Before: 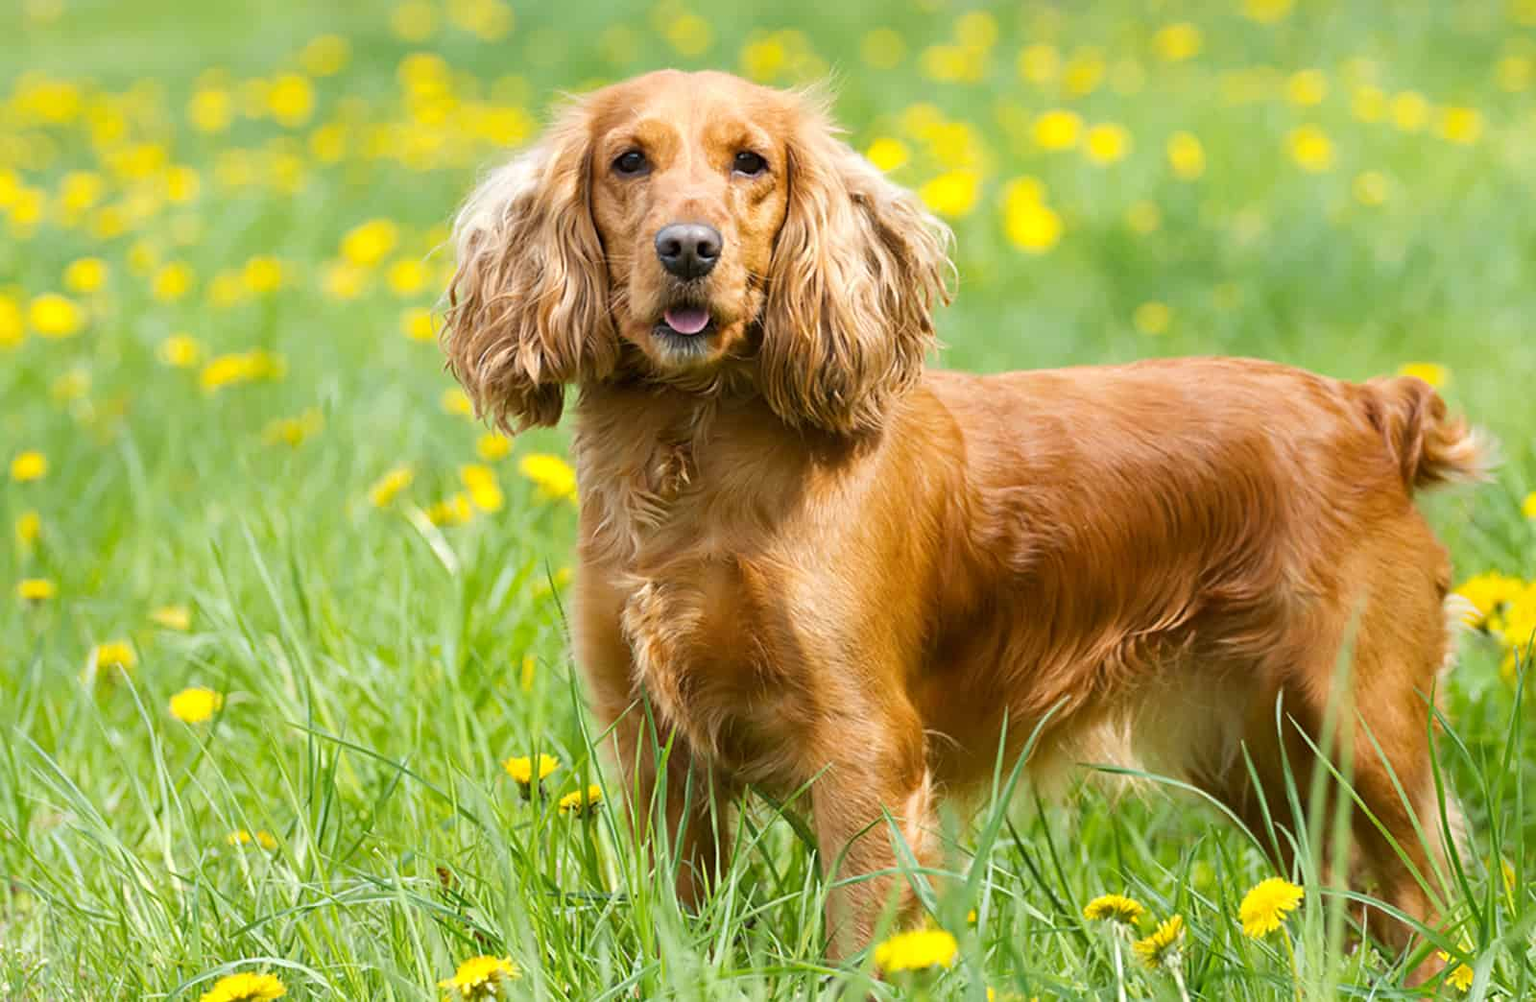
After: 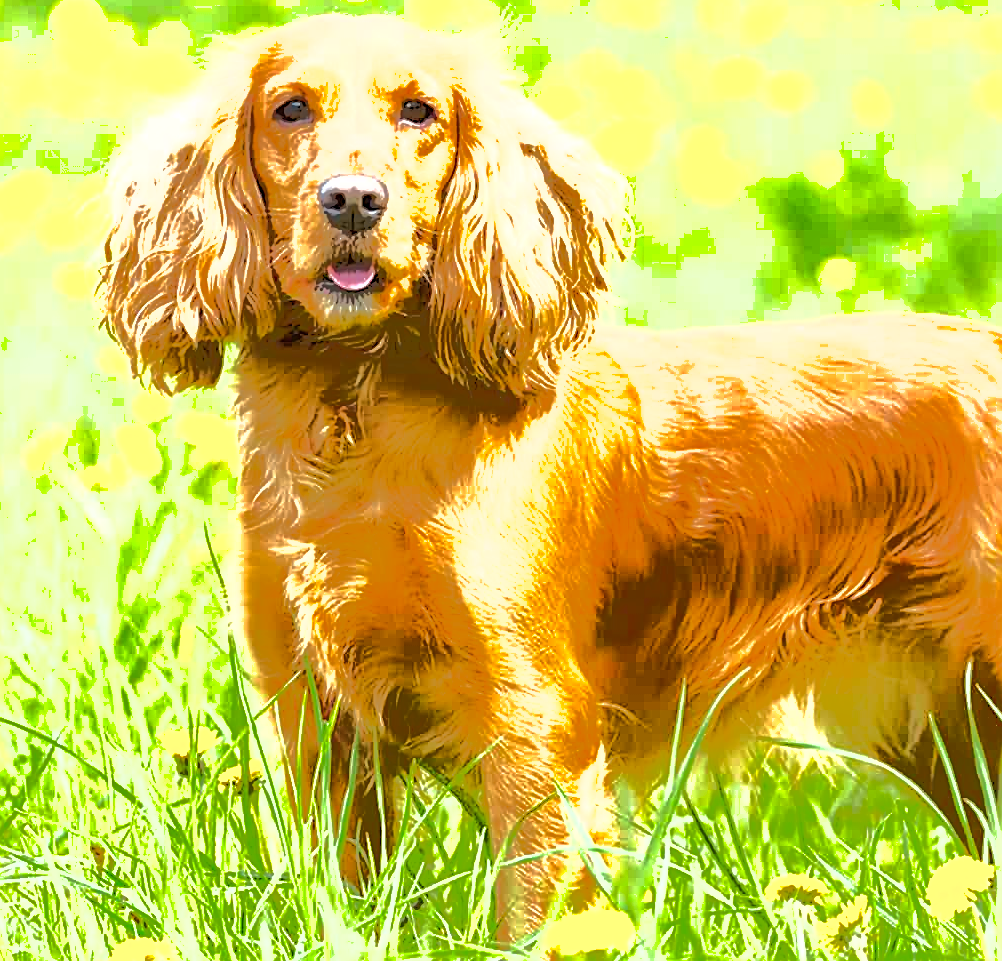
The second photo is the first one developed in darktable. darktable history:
exposure: black level correction 0, exposure 1.2 EV, compensate exposure bias true, compensate highlight preservation false
crop and rotate: left 22.758%, top 5.645%, right 14.586%, bottom 2.275%
local contrast: mode bilateral grid, contrast 20, coarseness 50, detail 103%, midtone range 0.2
tone equalizer: -7 EV -0.625 EV, -6 EV 0.962 EV, -5 EV -0.429 EV, -4 EV 0.456 EV, -3 EV 0.433 EV, -2 EV 0.165 EV, -1 EV -0.15 EV, +0 EV -0.382 EV, edges refinement/feathering 500, mask exposure compensation -1.57 EV, preserve details no
sharpen: on, module defaults
color balance rgb: power › luminance -3.538%, power › chroma 0.567%, power › hue 41.19°, perceptual saturation grading › global saturation 9.64%, global vibrance 20%
shadows and highlights: highlights color adjustment 41.31%
